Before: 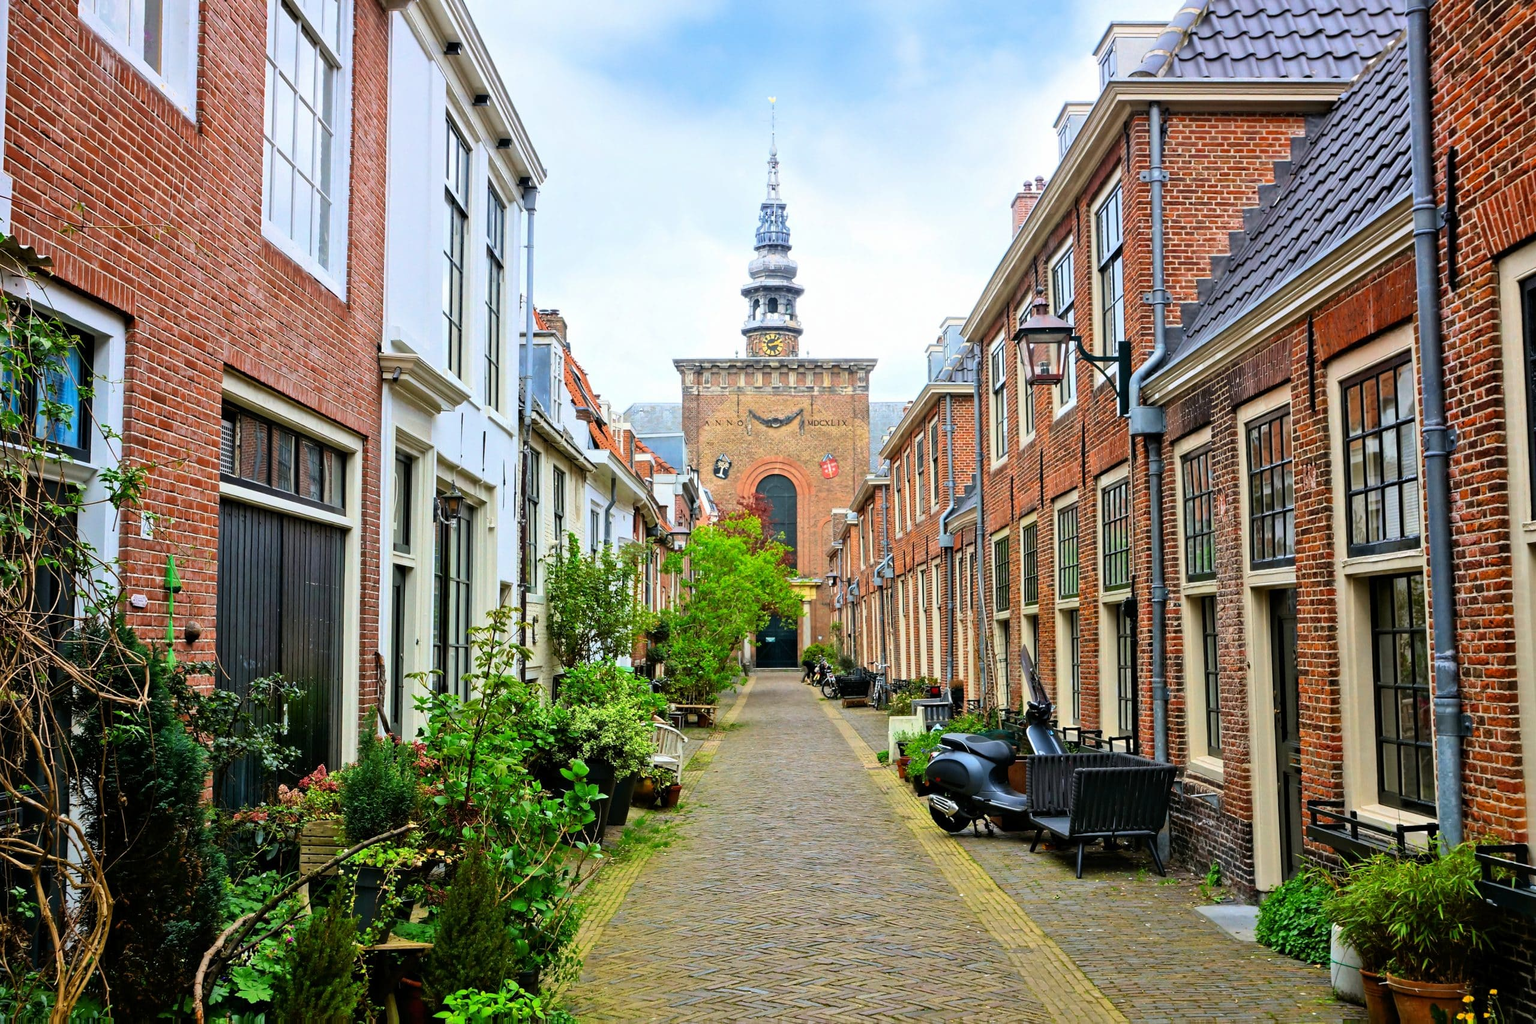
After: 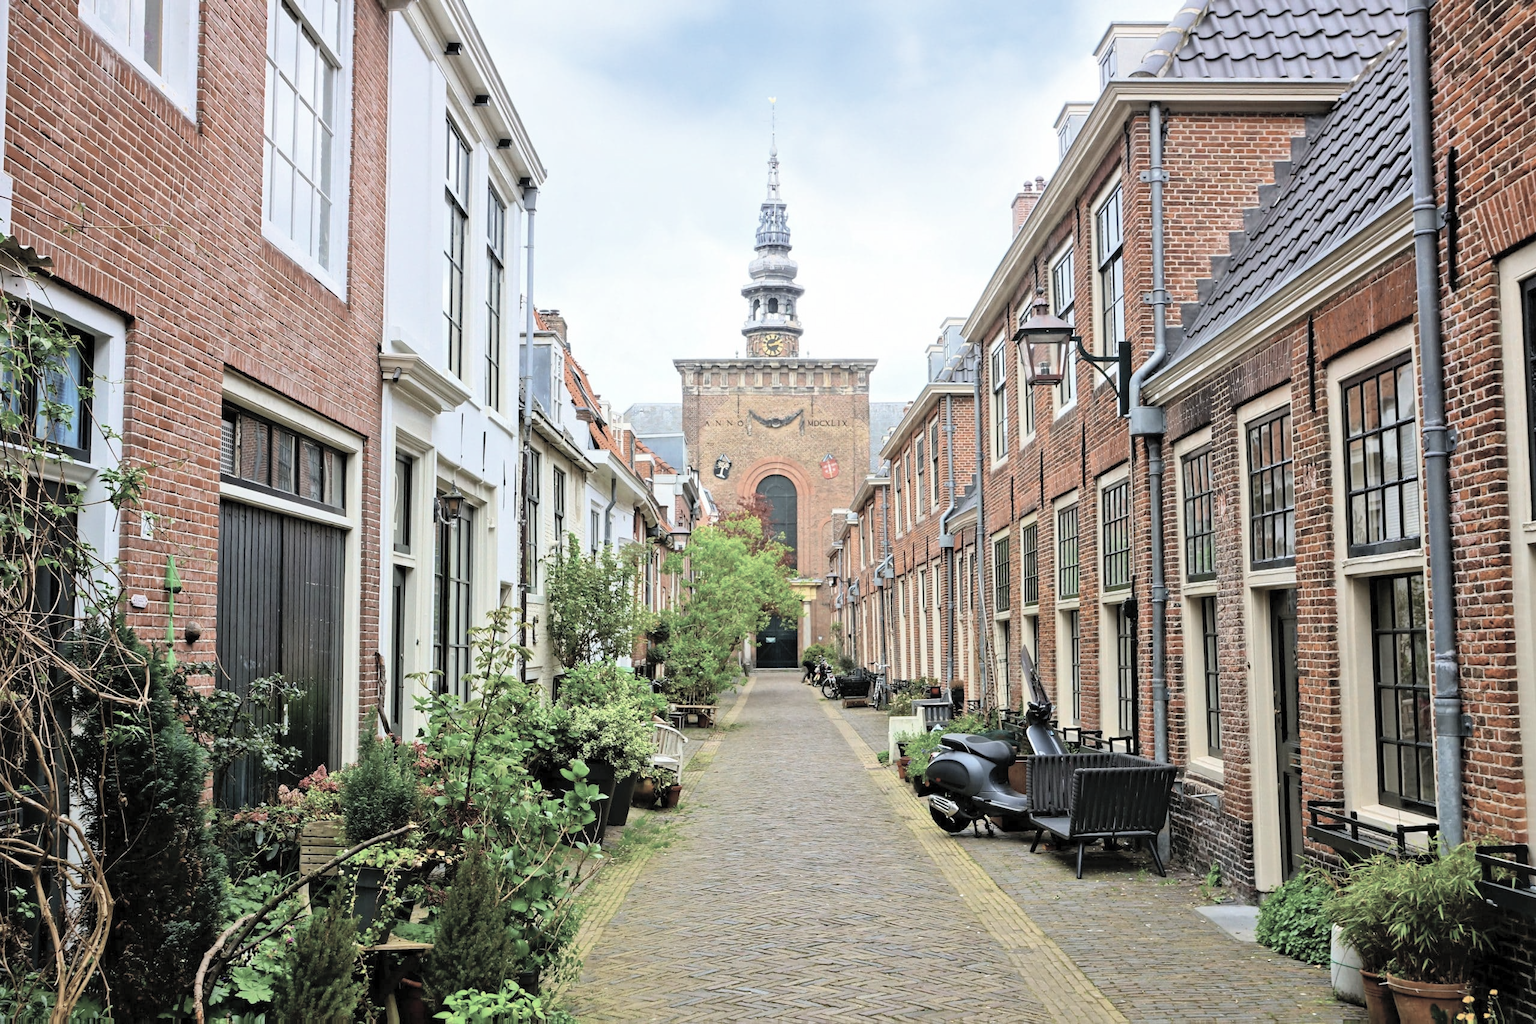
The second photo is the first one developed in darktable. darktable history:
contrast brightness saturation: brightness 0.184, saturation -0.497
